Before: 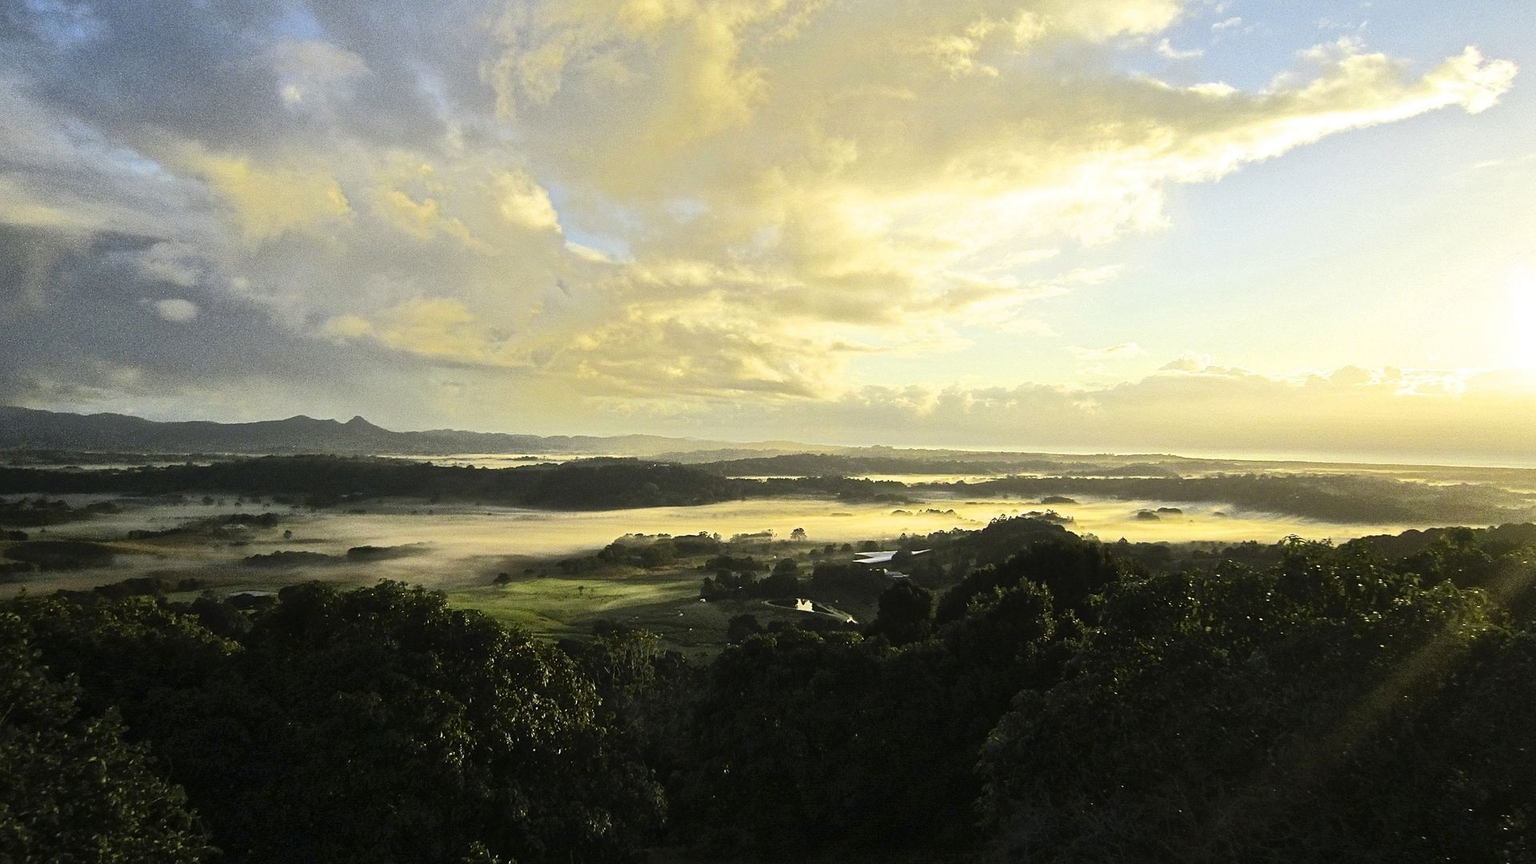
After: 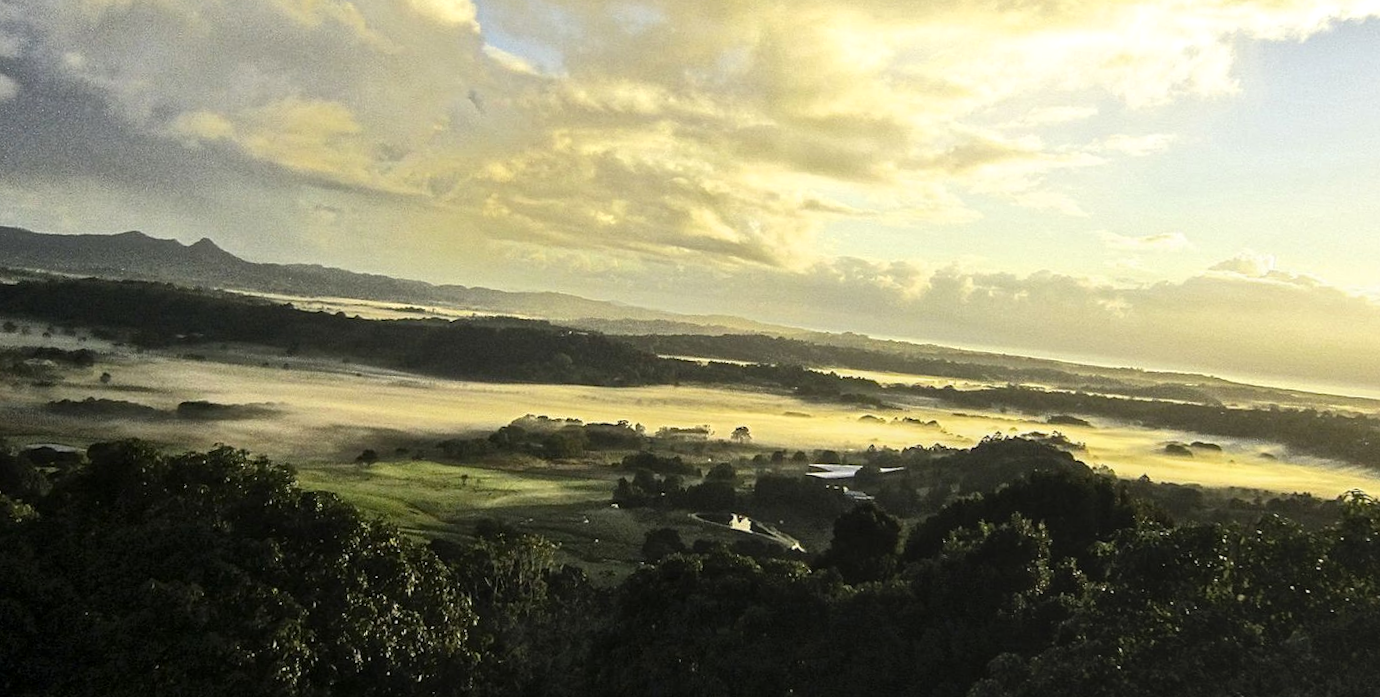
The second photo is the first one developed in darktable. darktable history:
crop and rotate: angle -3.37°, left 9.79%, top 20.73%, right 12.42%, bottom 11.82%
rotate and perspective: rotation 1.72°, automatic cropping off
local contrast: detail 130%
